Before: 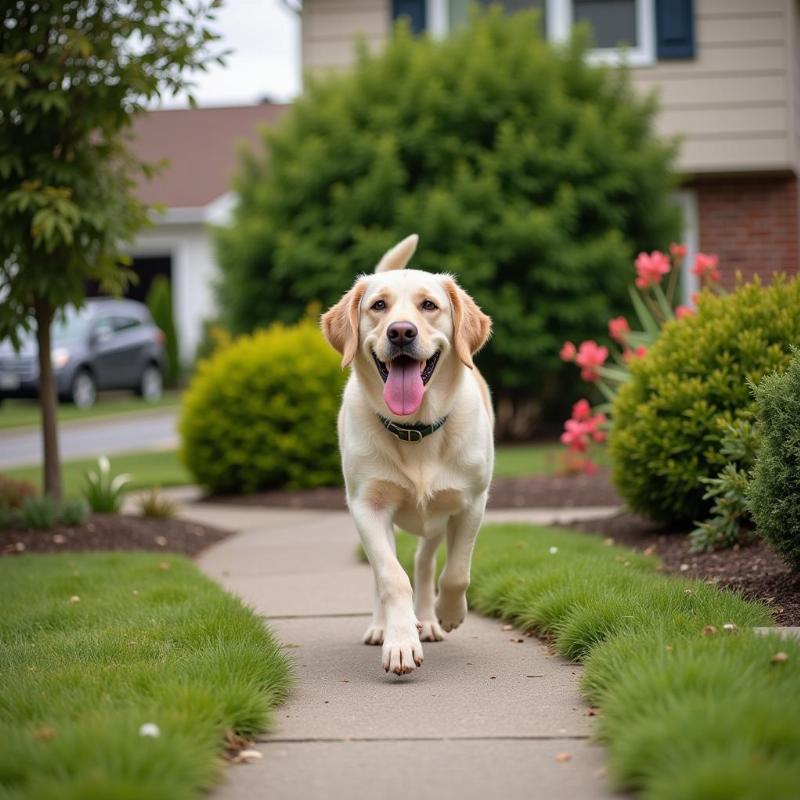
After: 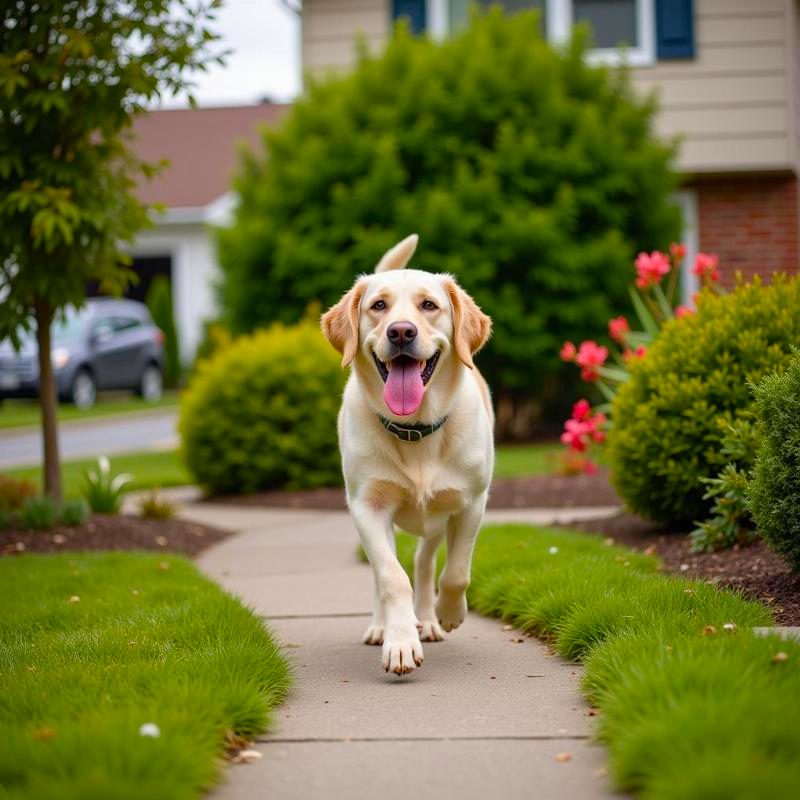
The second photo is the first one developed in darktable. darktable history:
color balance rgb: linear chroma grading › shadows -8.327%, linear chroma grading › global chroma 9.712%, perceptual saturation grading › global saturation 34.992%, perceptual saturation grading › highlights -29.833%, perceptual saturation grading › shadows 35.941%
